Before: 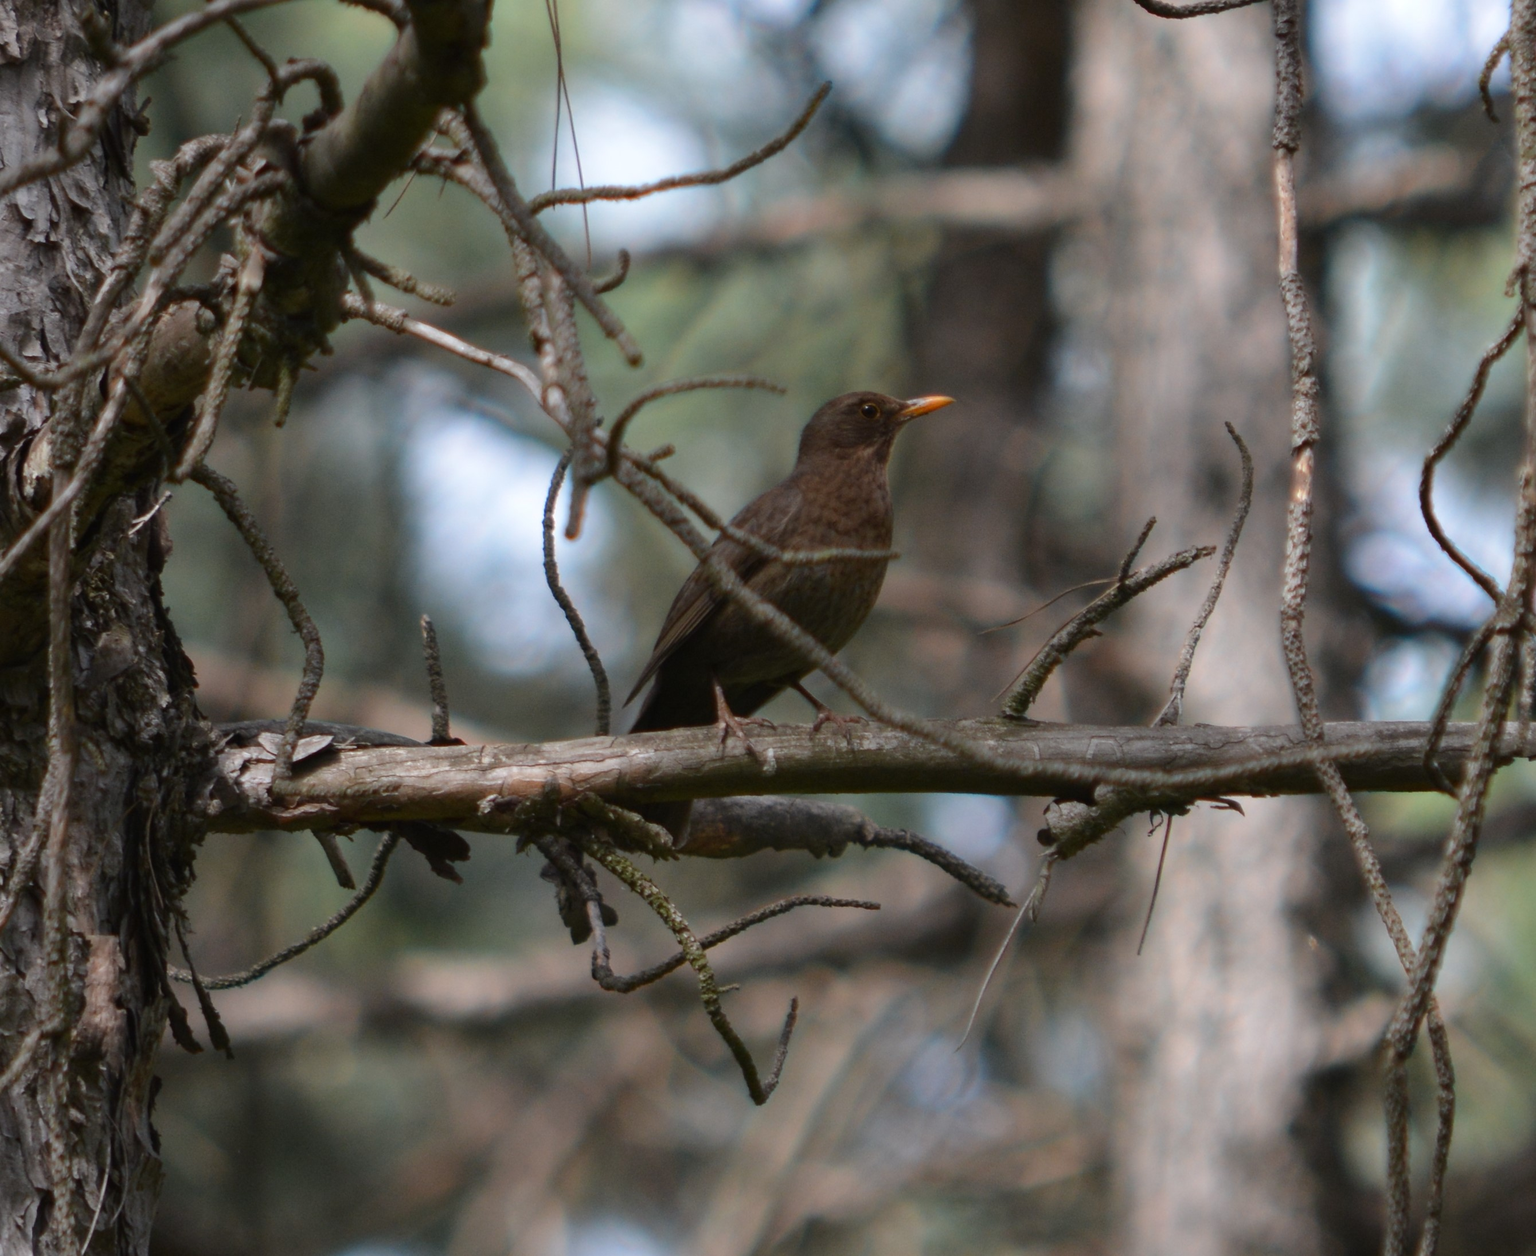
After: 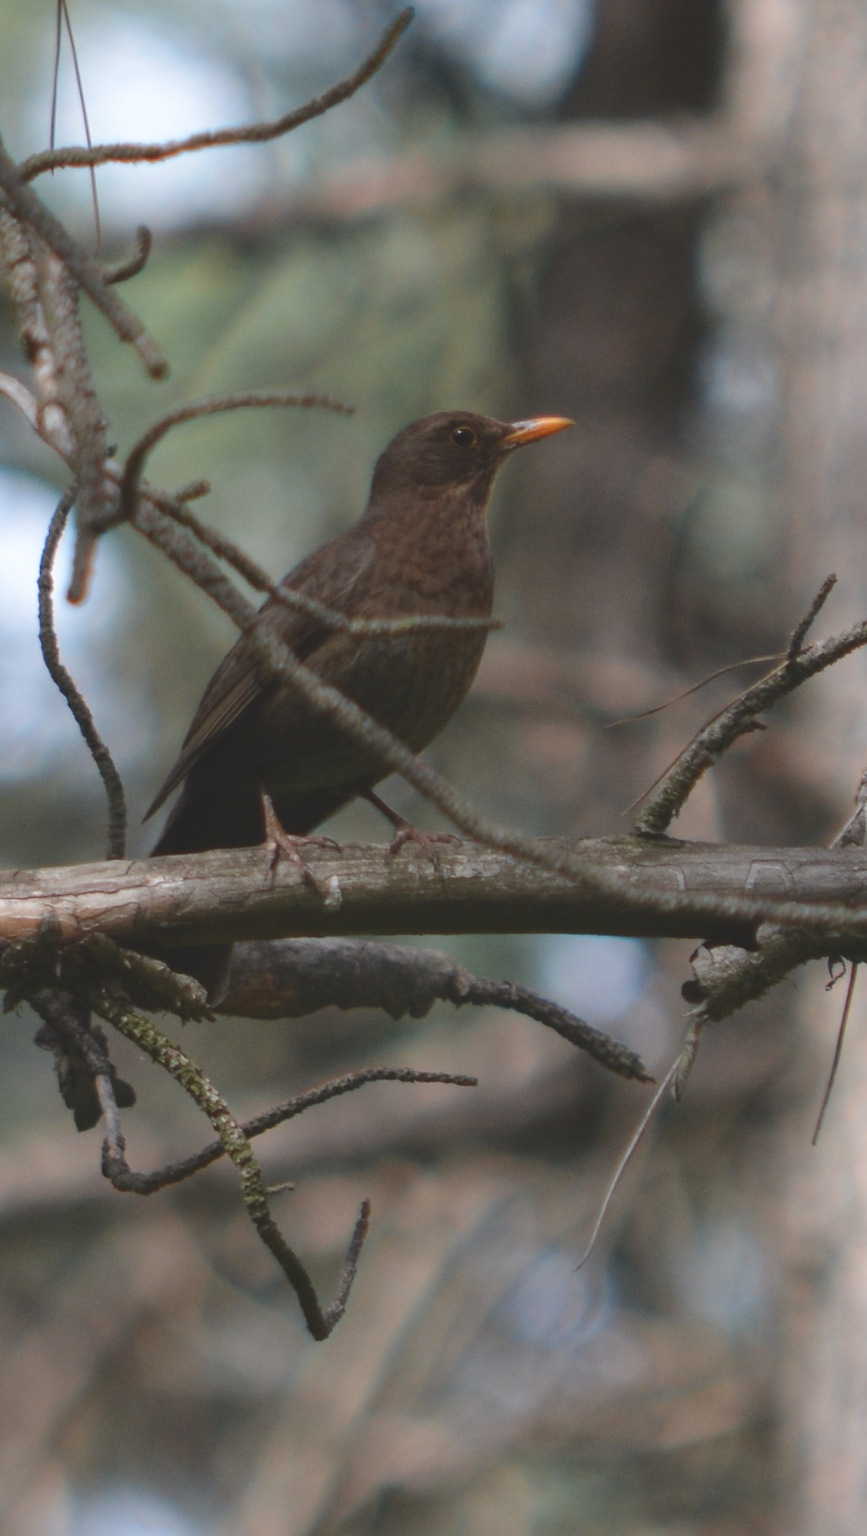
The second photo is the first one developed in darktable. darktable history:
exposure: black level correction -0.015, compensate highlight preservation false
crop: left 33.452%, top 6.025%, right 23.155%
